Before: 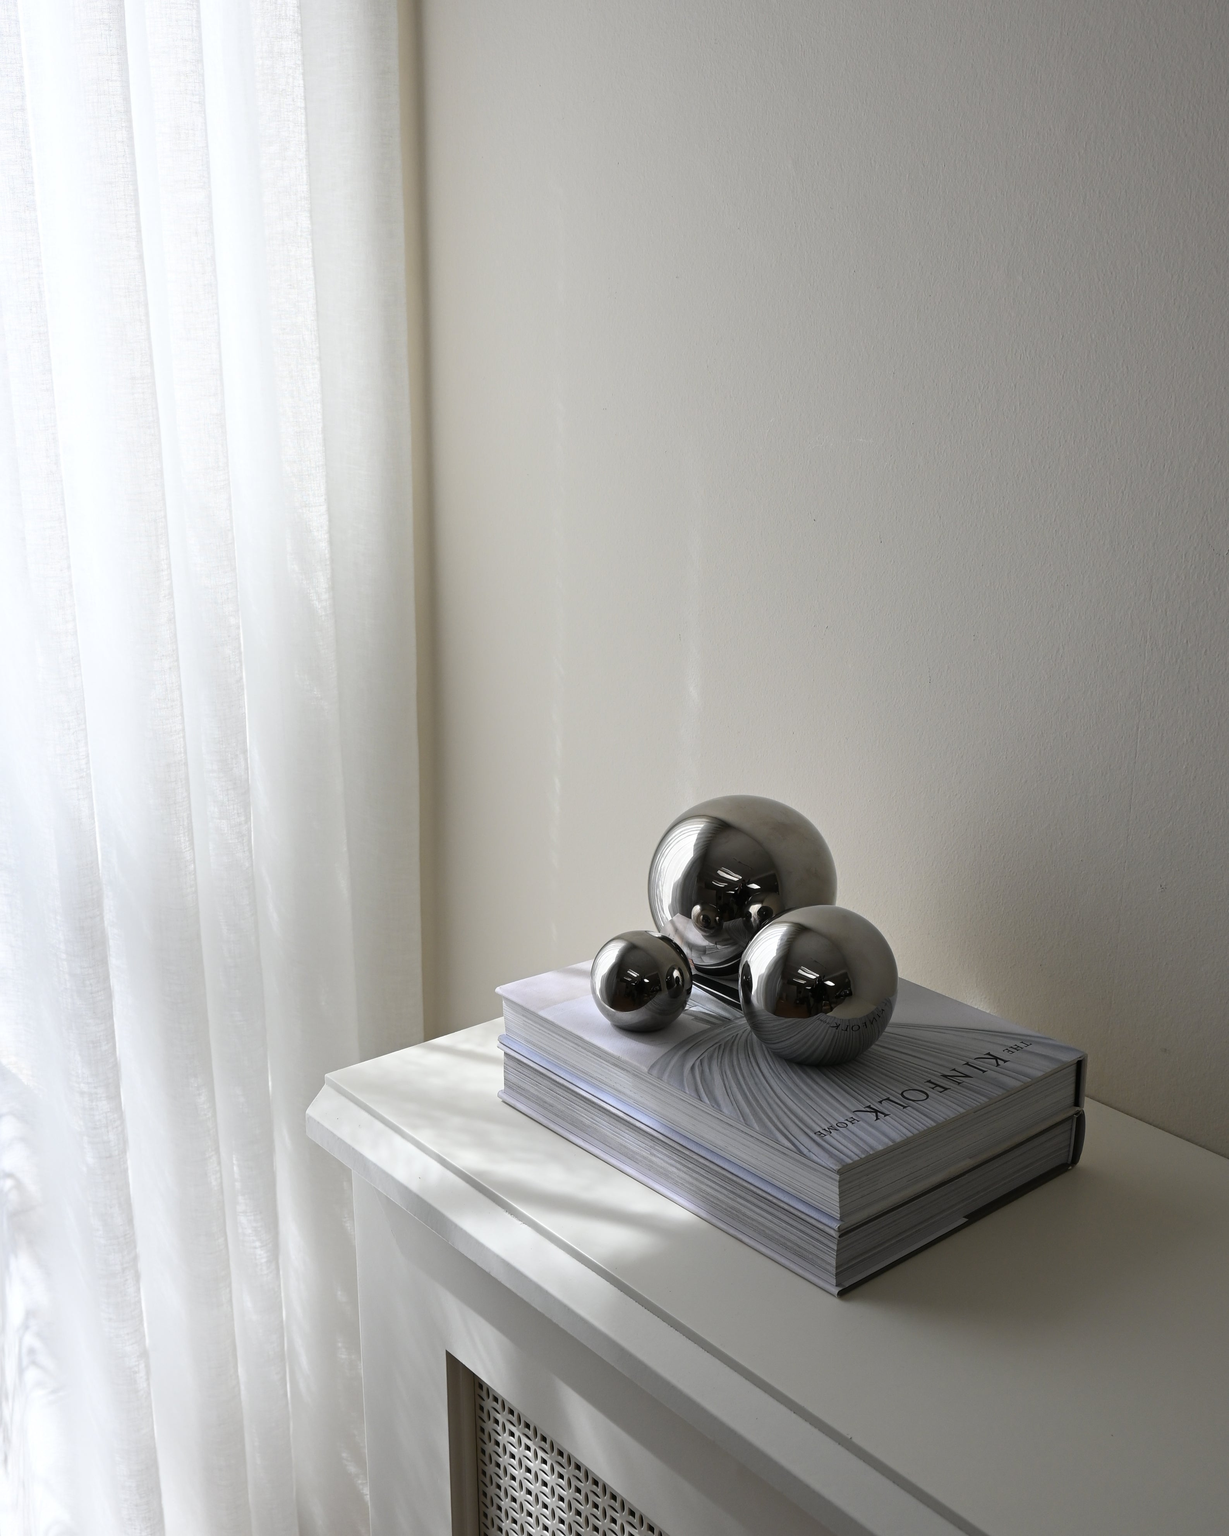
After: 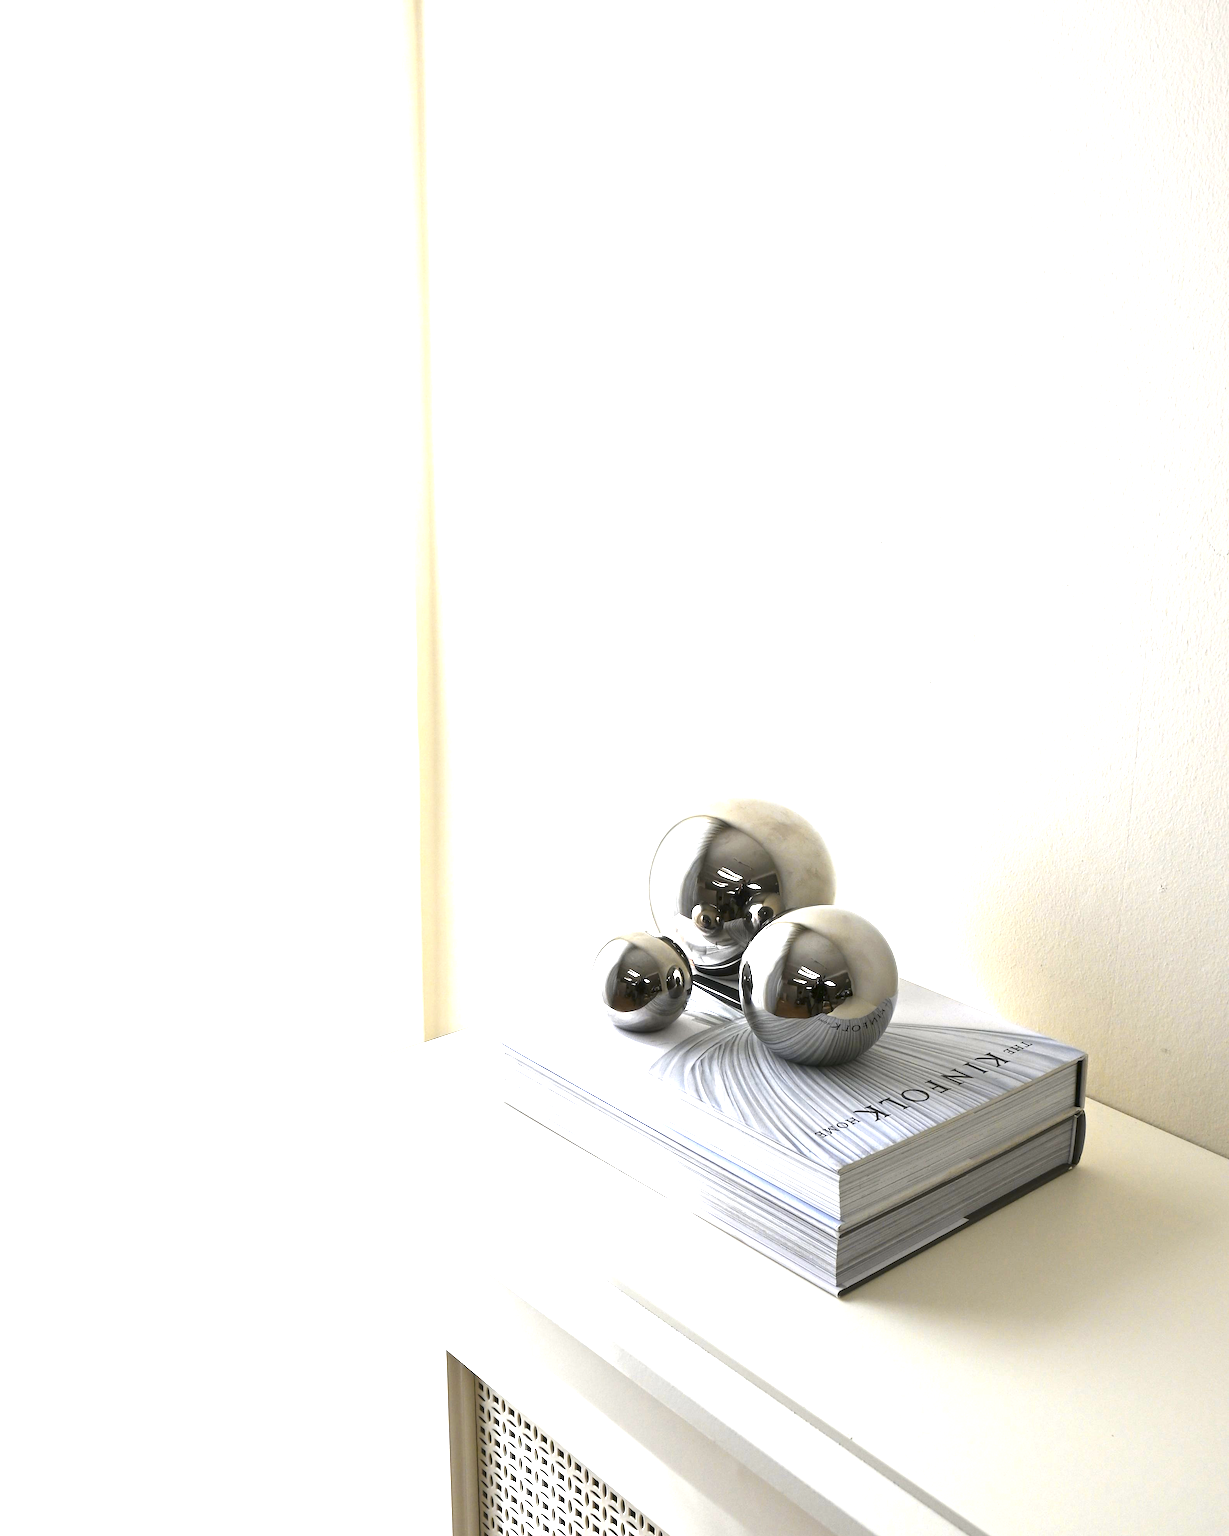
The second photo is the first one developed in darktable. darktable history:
exposure: black level correction 0, exposure 2.327 EV, compensate exposure bias true, compensate highlight preservation false
contrast equalizer: octaves 7, y [[0.6 ×6], [0.55 ×6], [0 ×6], [0 ×6], [0 ×6]], mix 0.15
color contrast: green-magenta contrast 0.85, blue-yellow contrast 1.25, unbound 0
